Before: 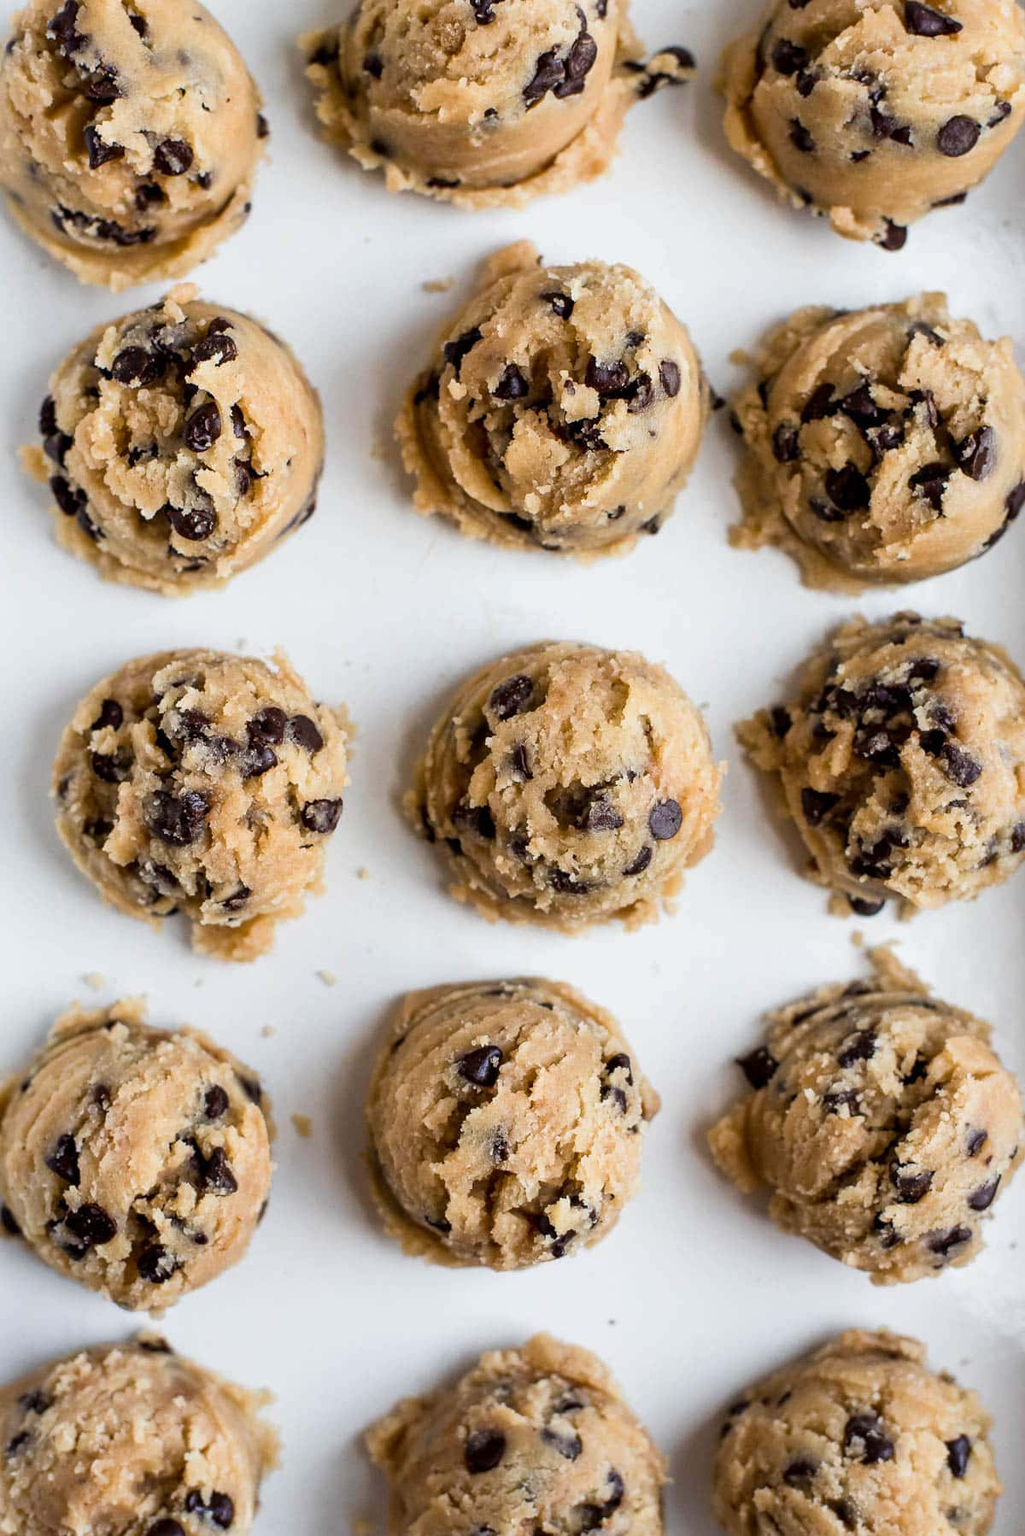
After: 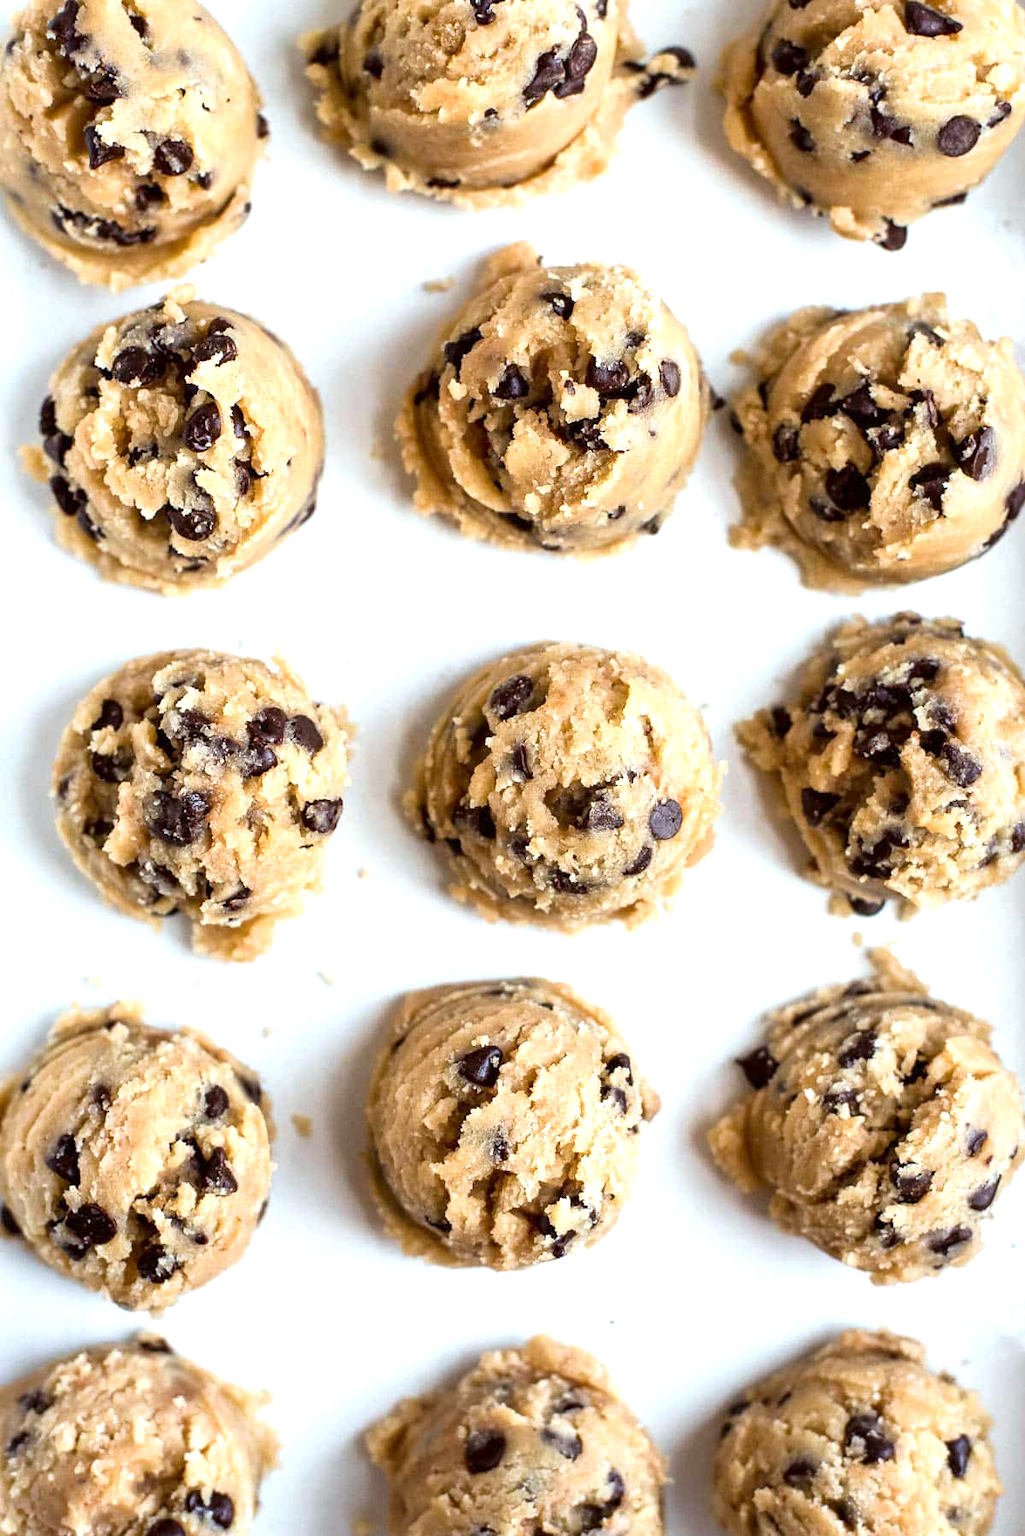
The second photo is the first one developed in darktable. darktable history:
exposure: black level correction 0, exposure 0.697 EV, compensate highlight preservation false
color correction: highlights a* -2.81, highlights b* -2.72, shadows a* 2.25, shadows b* 2.78
